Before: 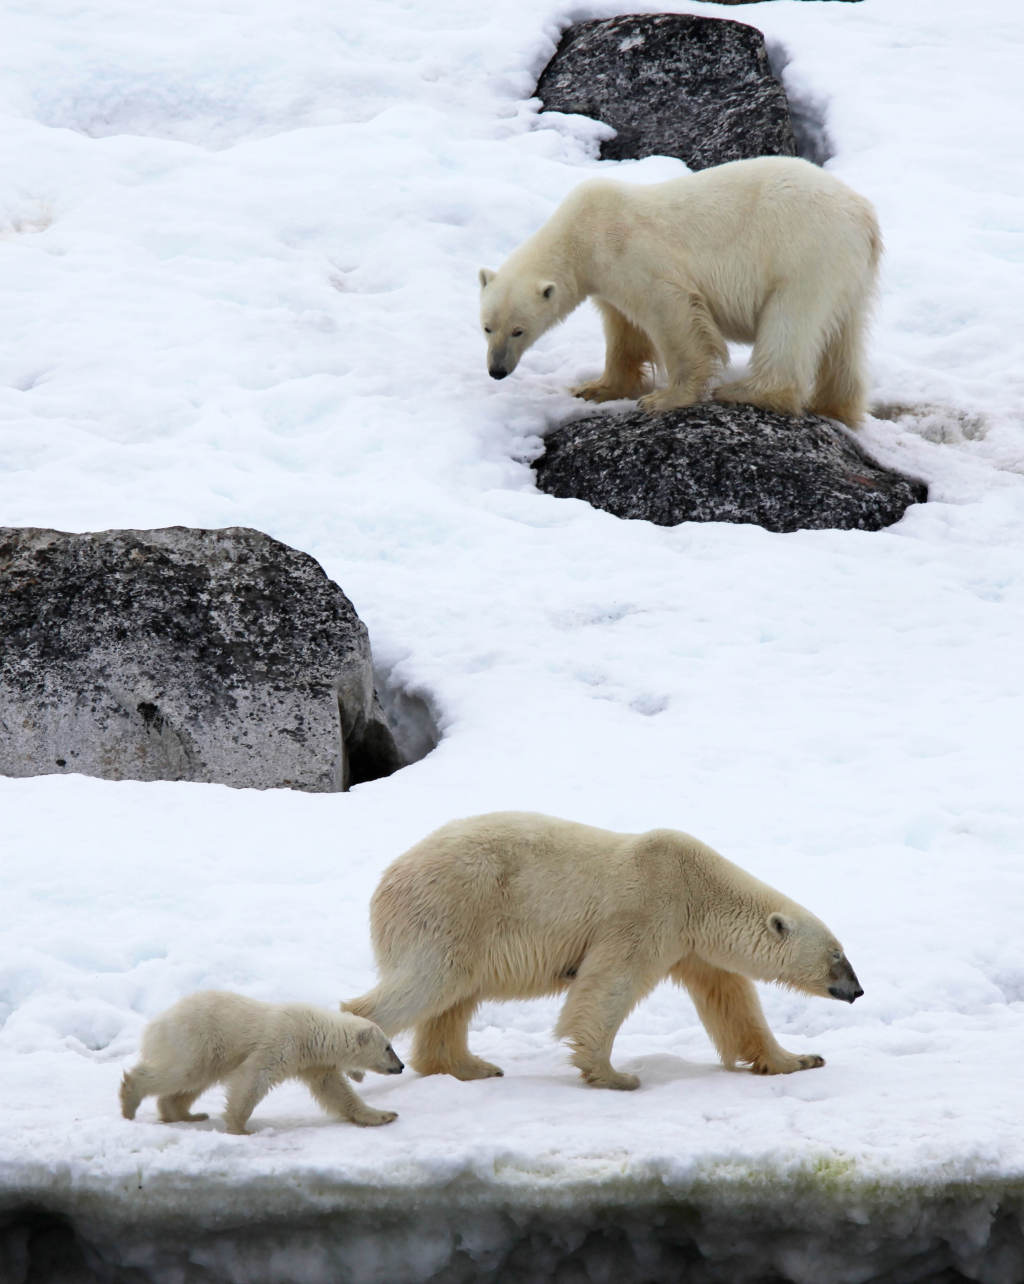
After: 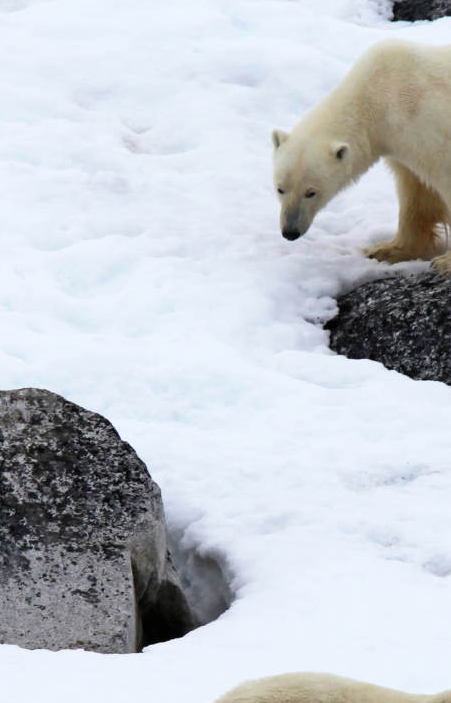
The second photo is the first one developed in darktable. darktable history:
crop: left 20.248%, top 10.86%, right 35.675%, bottom 34.321%
color zones: curves: ch1 [(0, 0.525) (0.143, 0.556) (0.286, 0.52) (0.429, 0.5) (0.571, 0.5) (0.714, 0.5) (0.857, 0.503) (1, 0.525)]
exposure: exposure 0 EV, compensate highlight preservation false
